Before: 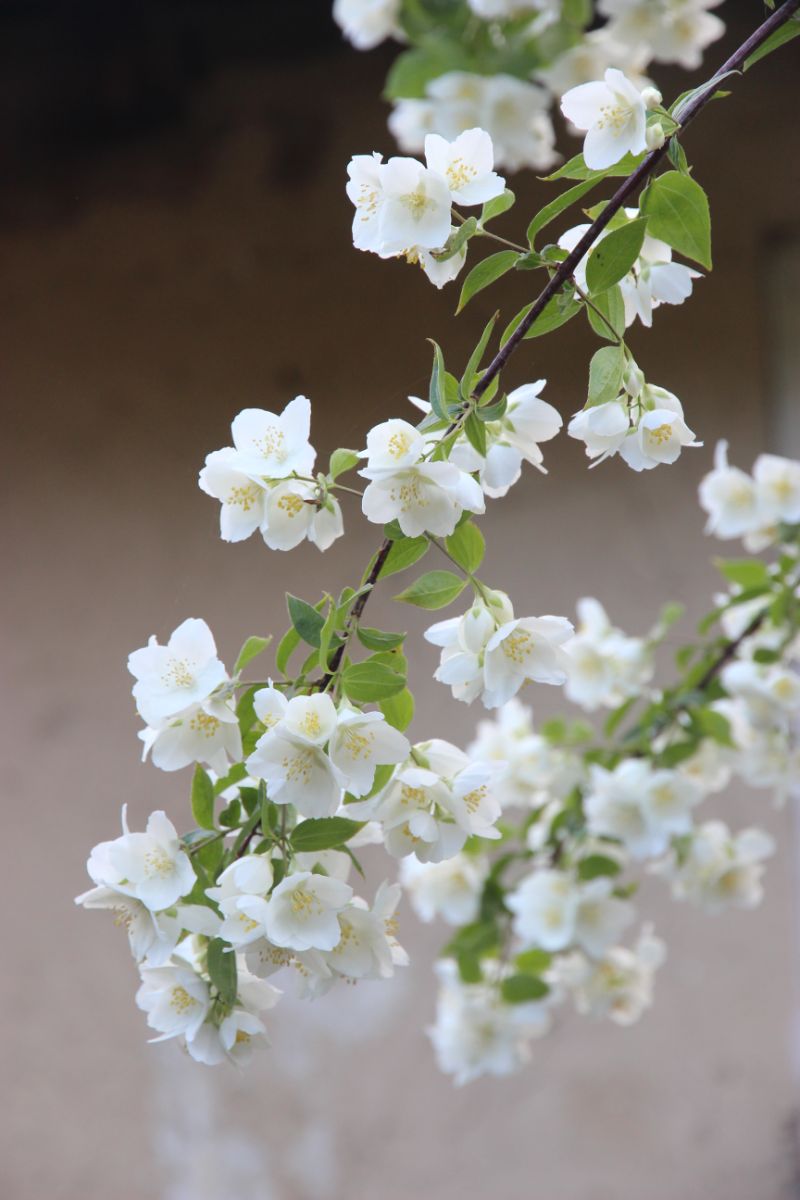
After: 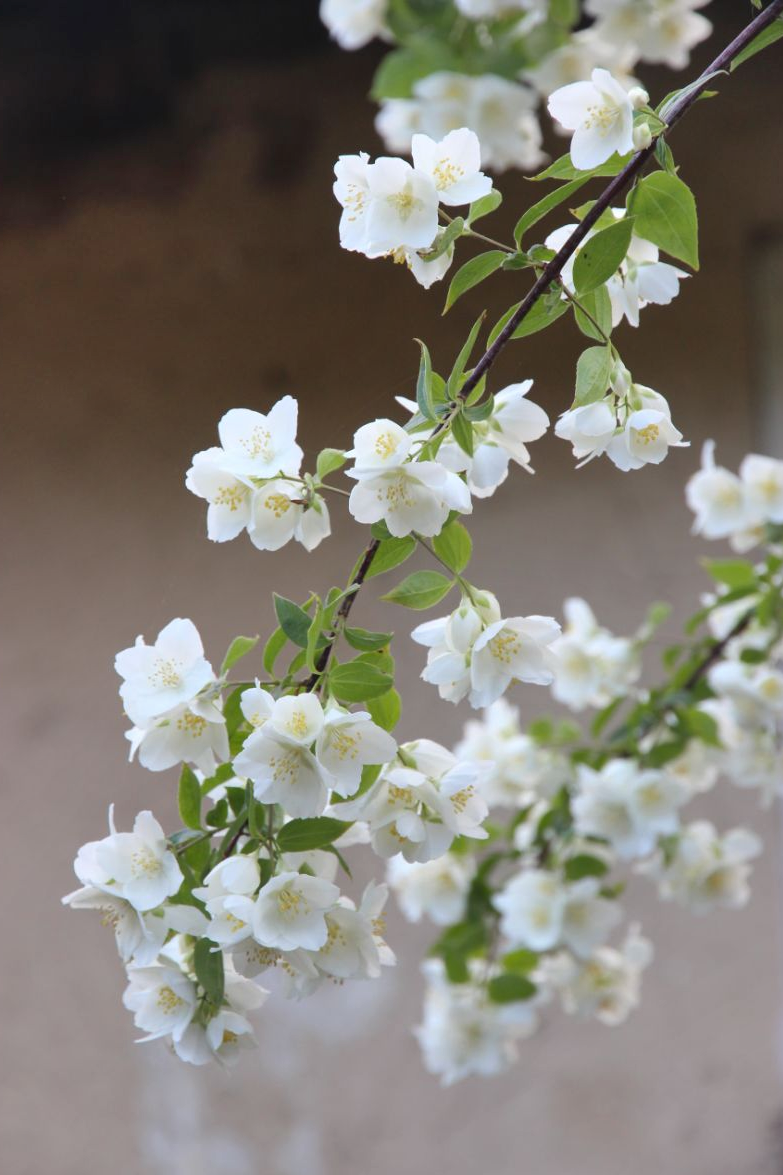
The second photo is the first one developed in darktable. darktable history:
crop: left 1.743%, right 0.268%, bottom 2.011%
shadows and highlights: soften with gaussian
